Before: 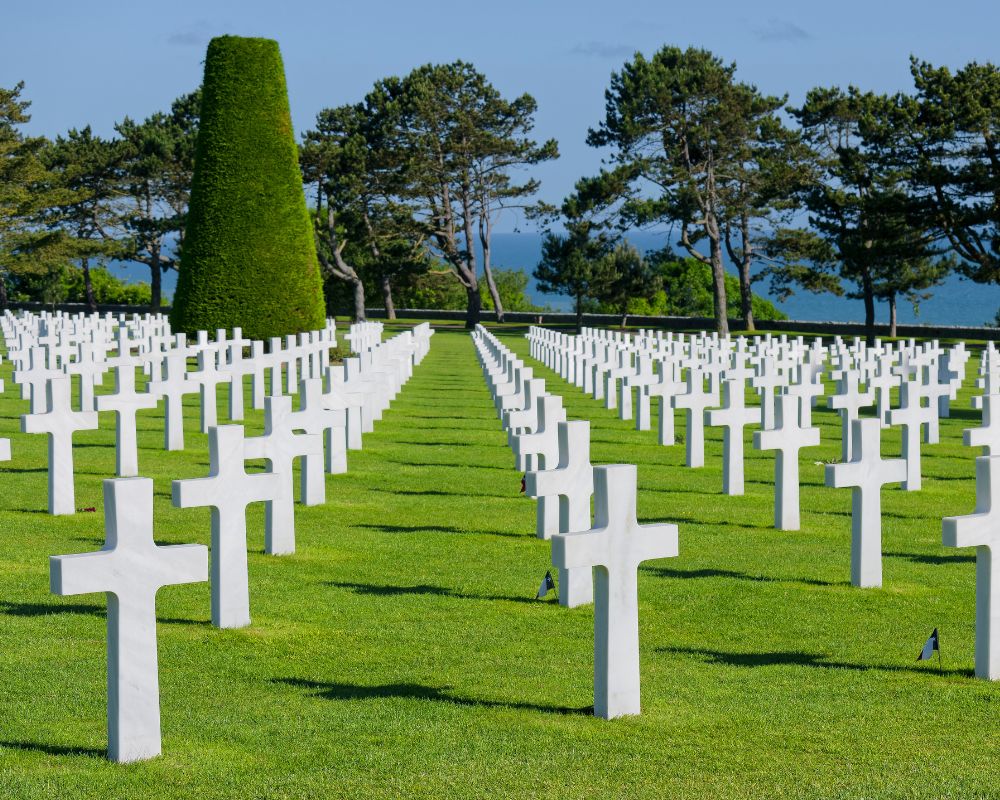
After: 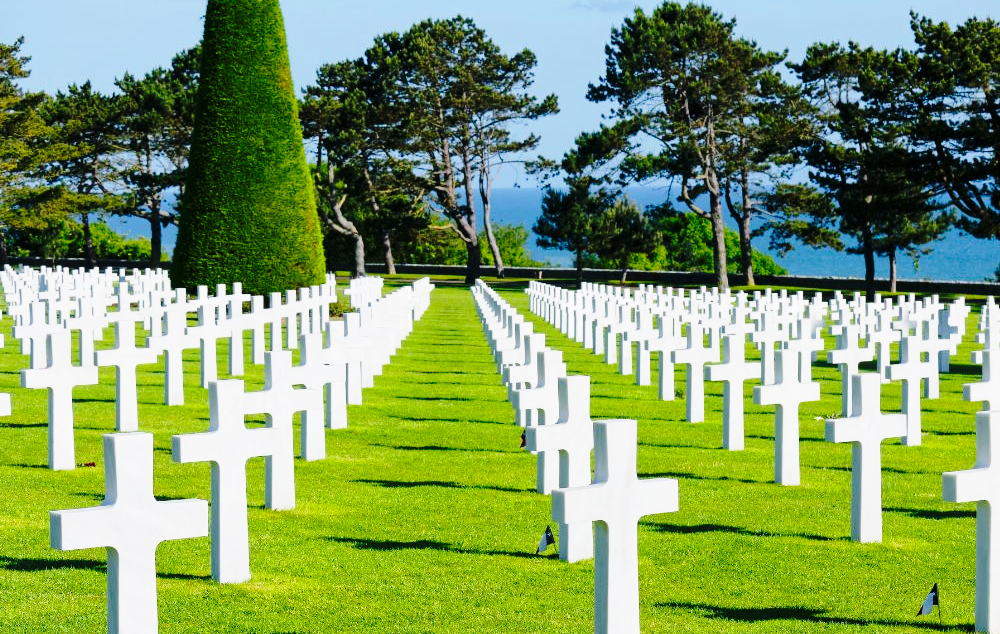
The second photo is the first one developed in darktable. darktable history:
crop and rotate: top 5.67%, bottom 14.998%
tone equalizer: -8 EV 0.094 EV
base curve: curves: ch0 [(0, 0) (0.04, 0.03) (0.133, 0.232) (0.448, 0.748) (0.843, 0.968) (1, 1)], preserve colors none
